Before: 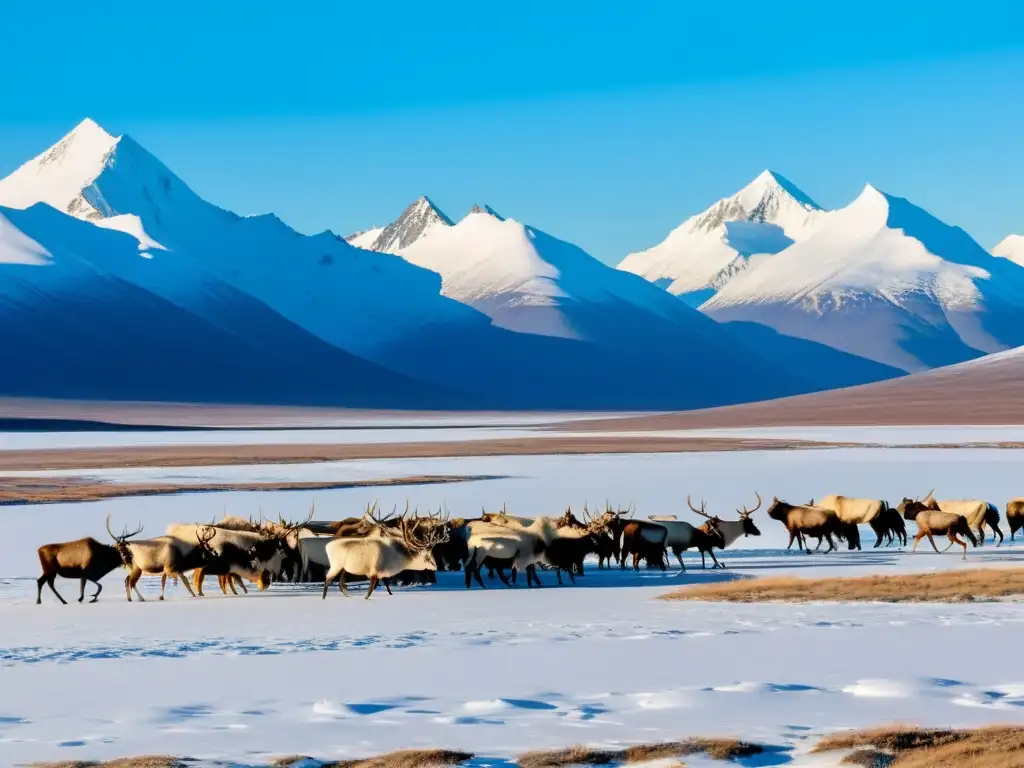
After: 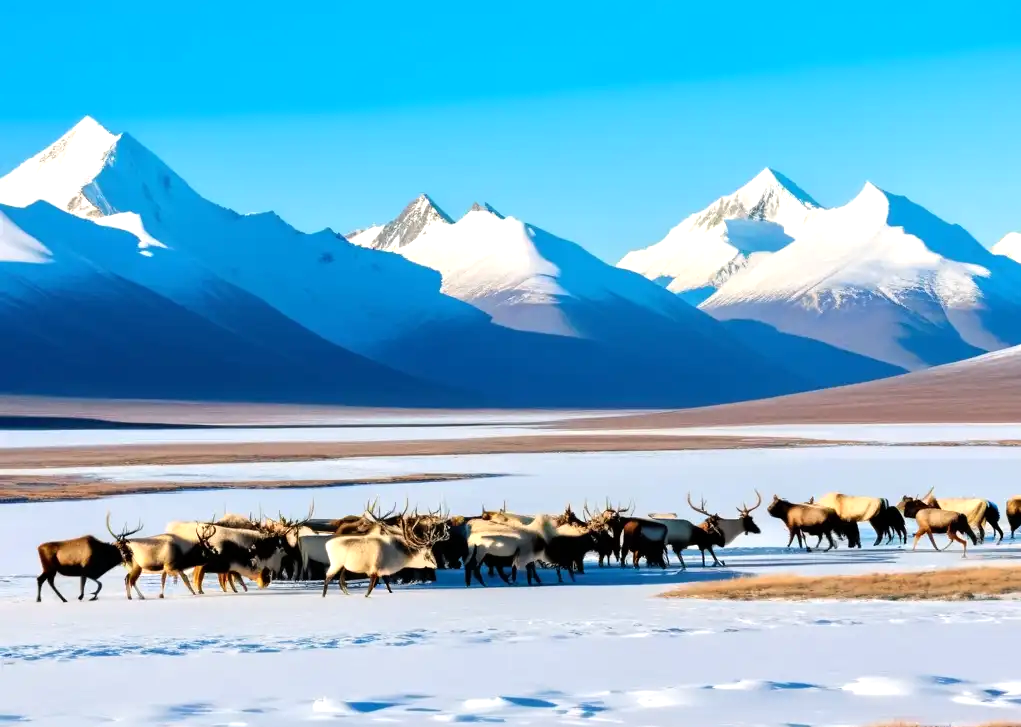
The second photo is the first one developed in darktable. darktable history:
tone equalizer: -8 EV -0.413 EV, -7 EV -0.387 EV, -6 EV -0.306 EV, -5 EV -0.215 EV, -3 EV 0.244 EV, -2 EV 0.329 EV, -1 EV 0.39 EV, +0 EV 0.438 EV
crop: top 0.31%, right 0.26%, bottom 5.028%
